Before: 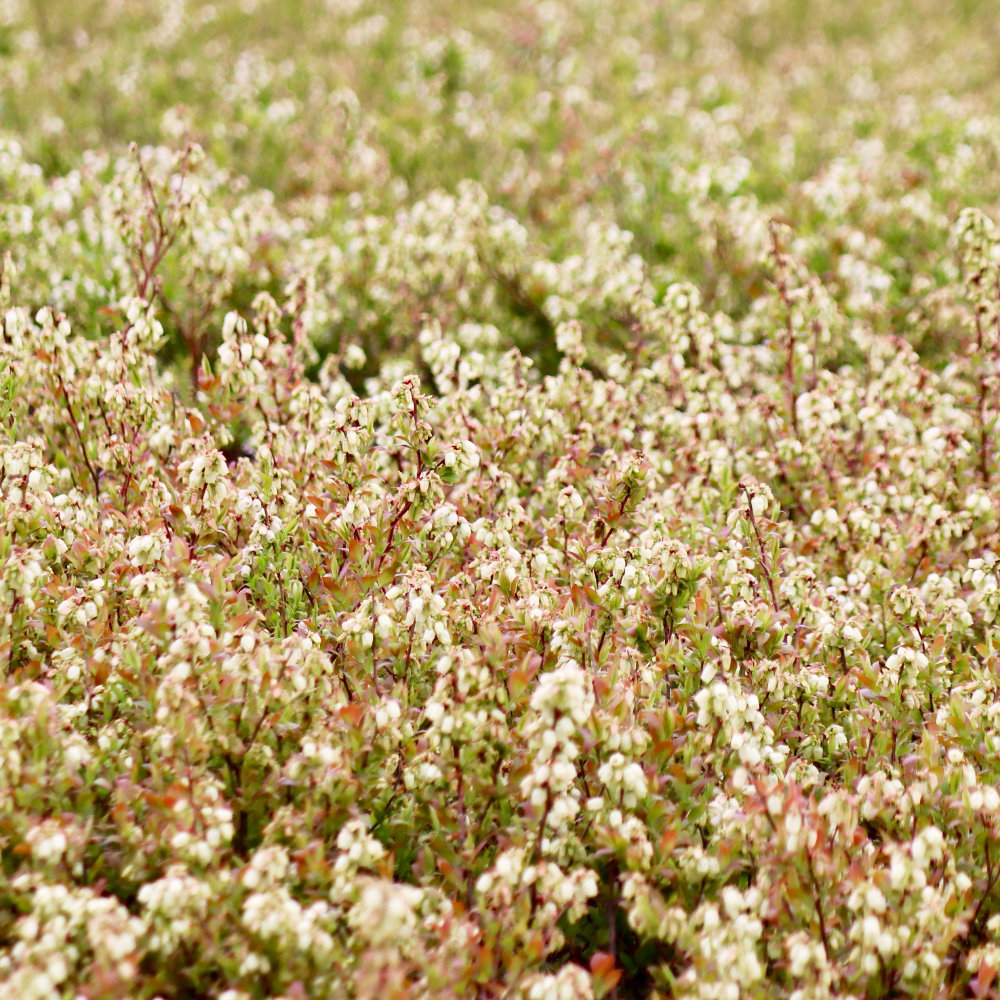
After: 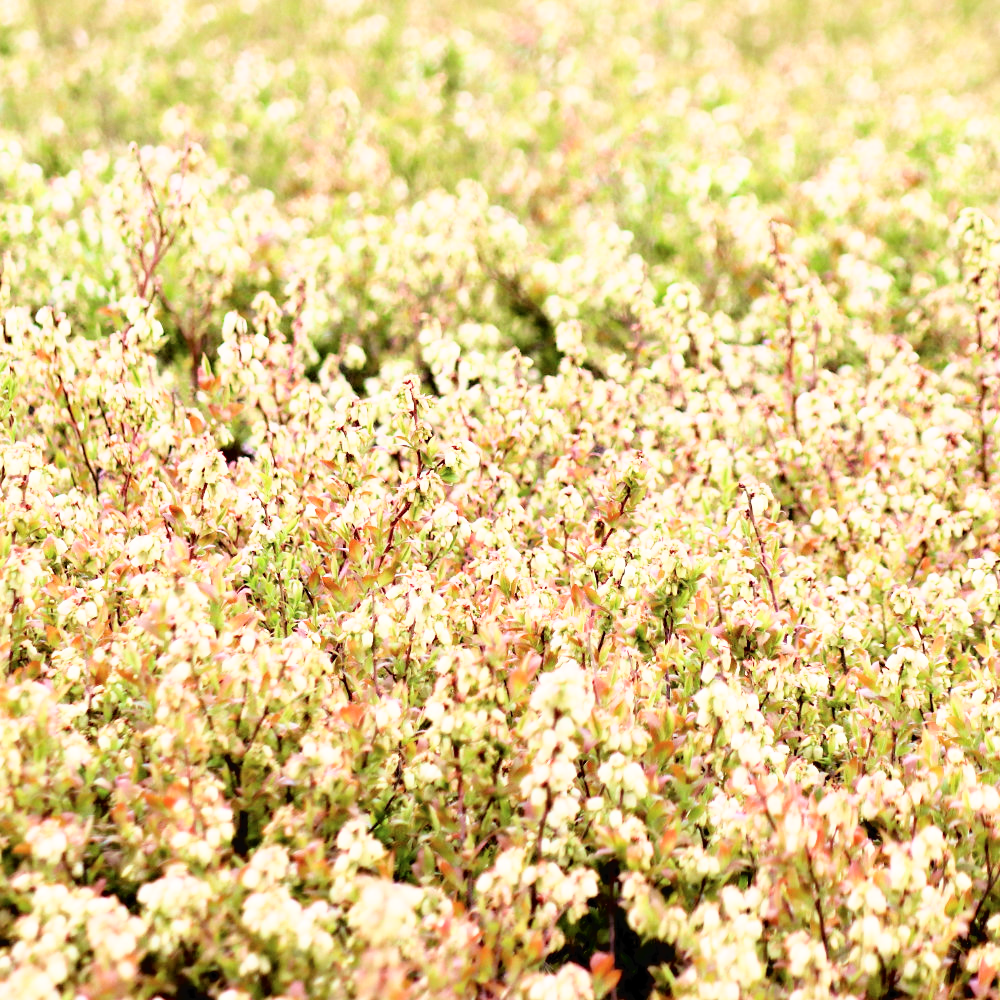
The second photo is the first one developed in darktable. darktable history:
tone equalizer: -8 EV -0.758 EV, -7 EV -0.708 EV, -6 EV -0.573 EV, -5 EV -0.362 EV, -3 EV 0.37 EV, -2 EV 0.6 EV, -1 EV 0.693 EV, +0 EV 0.729 EV
tone curve: curves: ch0 [(0, 0) (0.003, 0.022) (0.011, 0.025) (0.025, 0.025) (0.044, 0.029) (0.069, 0.042) (0.1, 0.068) (0.136, 0.118) (0.177, 0.176) (0.224, 0.233) (0.277, 0.299) (0.335, 0.371) (0.399, 0.448) (0.468, 0.526) (0.543, 0.605) (0.623, 0.684) (0.709, 0.775) (0.801, 0.869) (0.898, 0.957) (1, 1)], color space Lab, independent channels, preserve colors none
filmic rgb: middle gray luminance 9.35%, black relative exposure -10.61 EV, white relative exposure 3.44 EV, target black luminance 0%, hardness 5.99, latitude 59.64%, contrast 1.093, highlights saturation mix 5.13%, shadows ↔ highlights balance 28.42%
